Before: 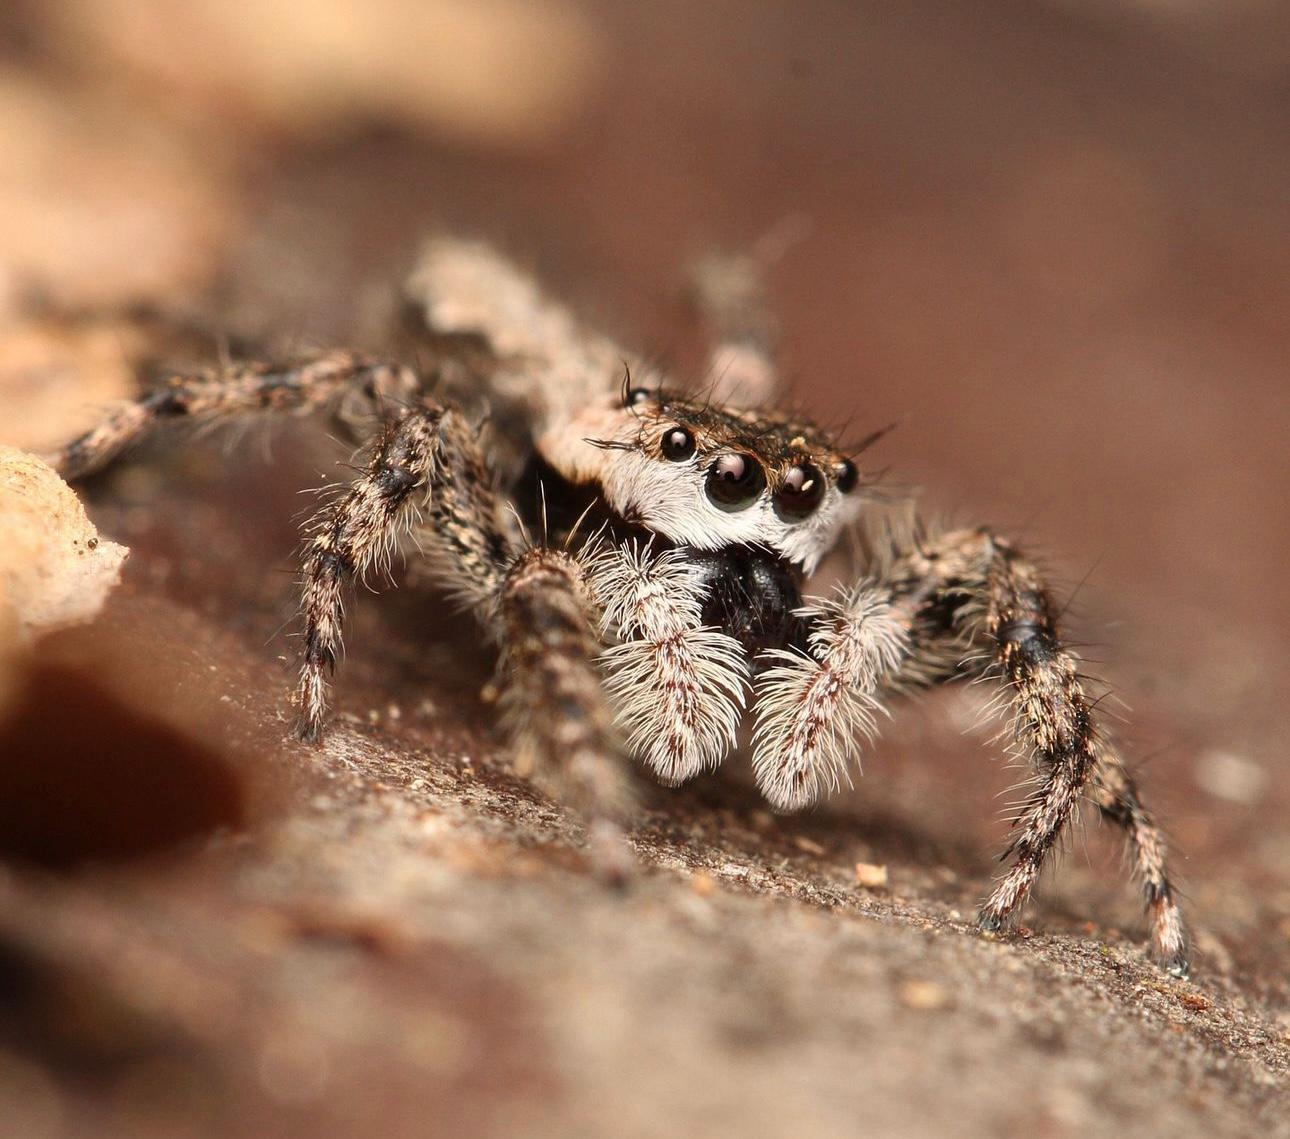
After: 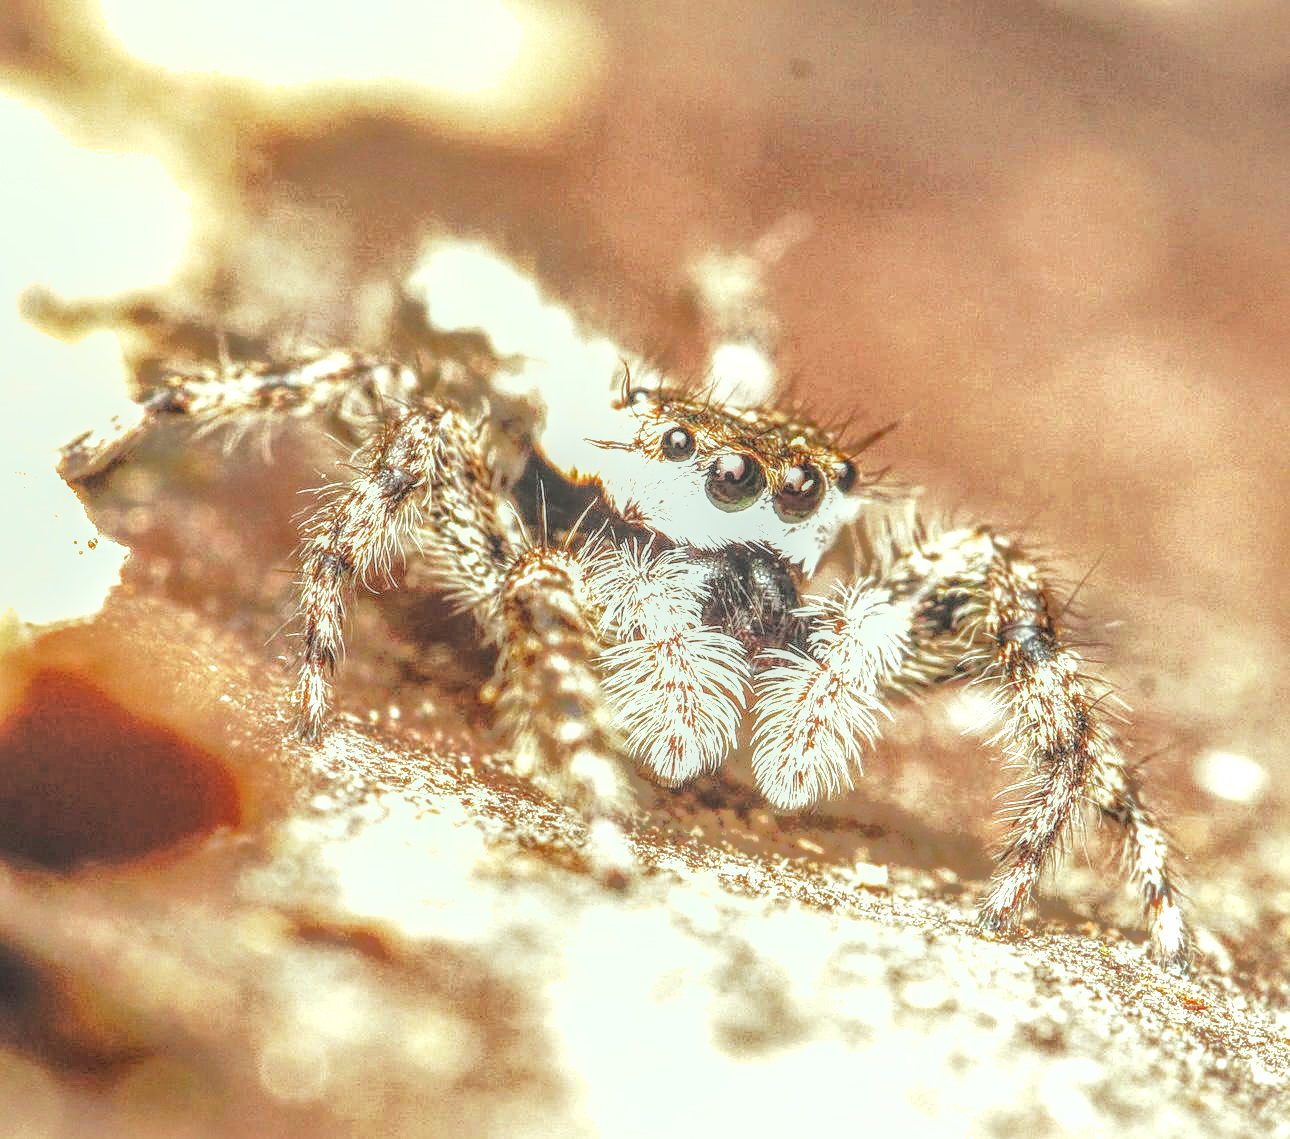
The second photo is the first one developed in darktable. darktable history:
contrast brightness saturation: saturation -0.051
exposure: black level correction 0, exposure 0.694 EV, compensate highlight preservation false
local contrast: highlights 20%, shadows 24%, detail 199%, midtone range 0.2
base curve: curves: ch0 [(0, 0) (0.028, 0.03) (0.121, 0.232) (0.46, 0.748) (0.859, 0.968) (1, 1)], preserve colors none
shadows and highlights: shadows 40.22, highlights -59.98
sharpen: amount 0.217
tone equalizer: -8 EV -0.736 EV, -7 EV -0.675 EV, -6 EV -0.597 EV, -5 EV -0.393 EV, -3 EV 0.404 EV, -2 EV 0.6 EV, -1 EV 0.69 EV, +0 EV 0.771 EV
color correction: highlights a* -7.75, highlights b* 3.1
